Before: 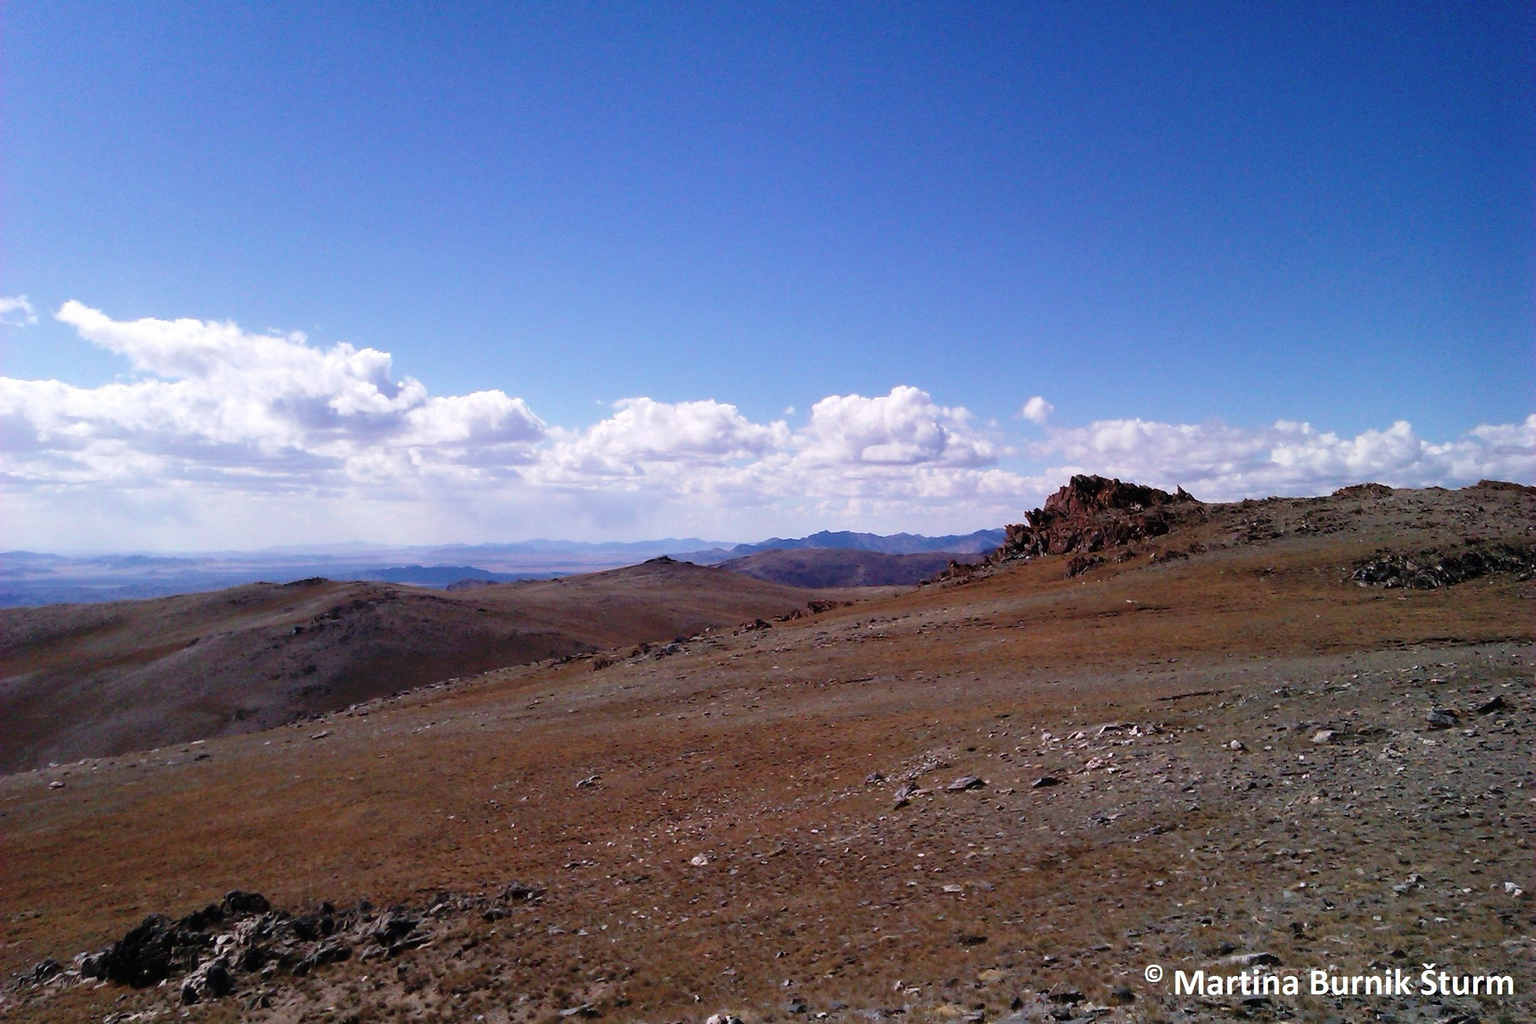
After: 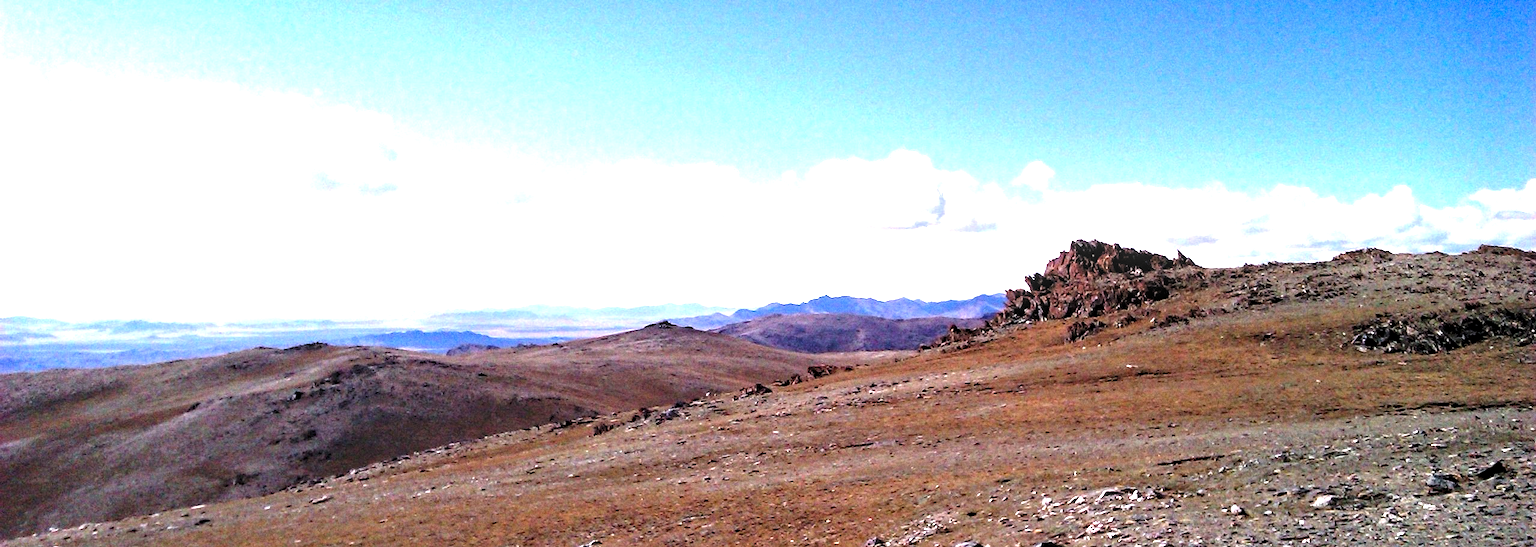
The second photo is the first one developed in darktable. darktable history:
haze removal: compatibility mode true, adaptive false
local contrast: detail 130%
grain: coarseness 0.47 ISO
crop and rotate: top 23.043%, bottom 23.437%
levels: levels [0.055, 0.477, 0.9]
exposure: black level correction 0, exposure 1.2 EV, compensate highlight preservation false
